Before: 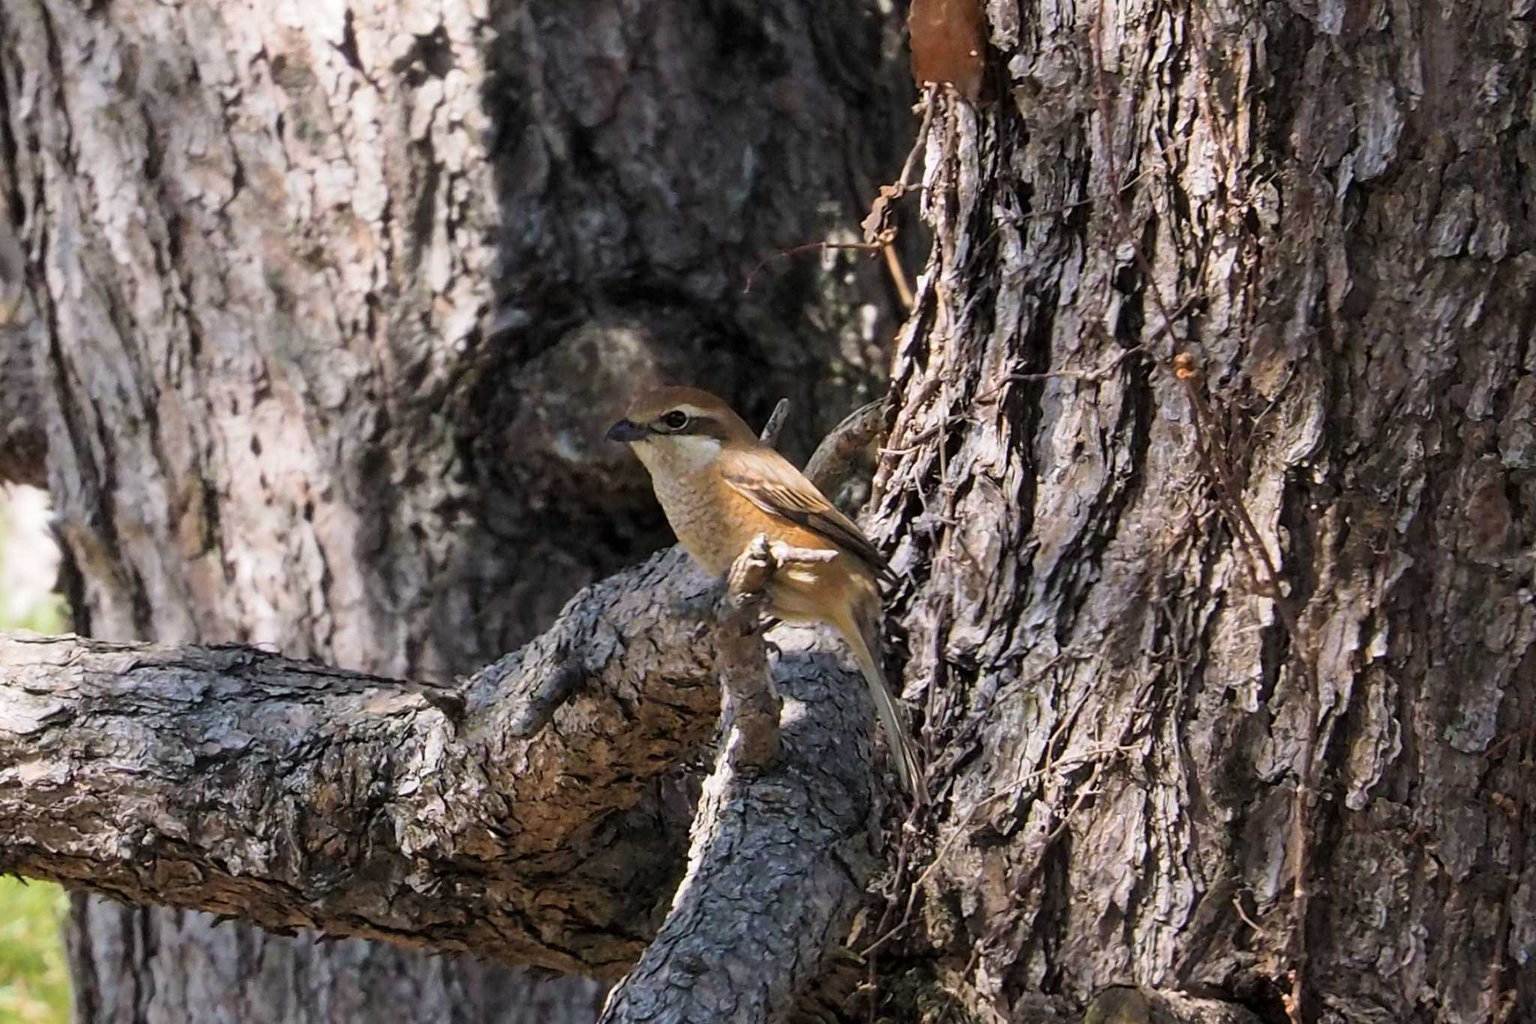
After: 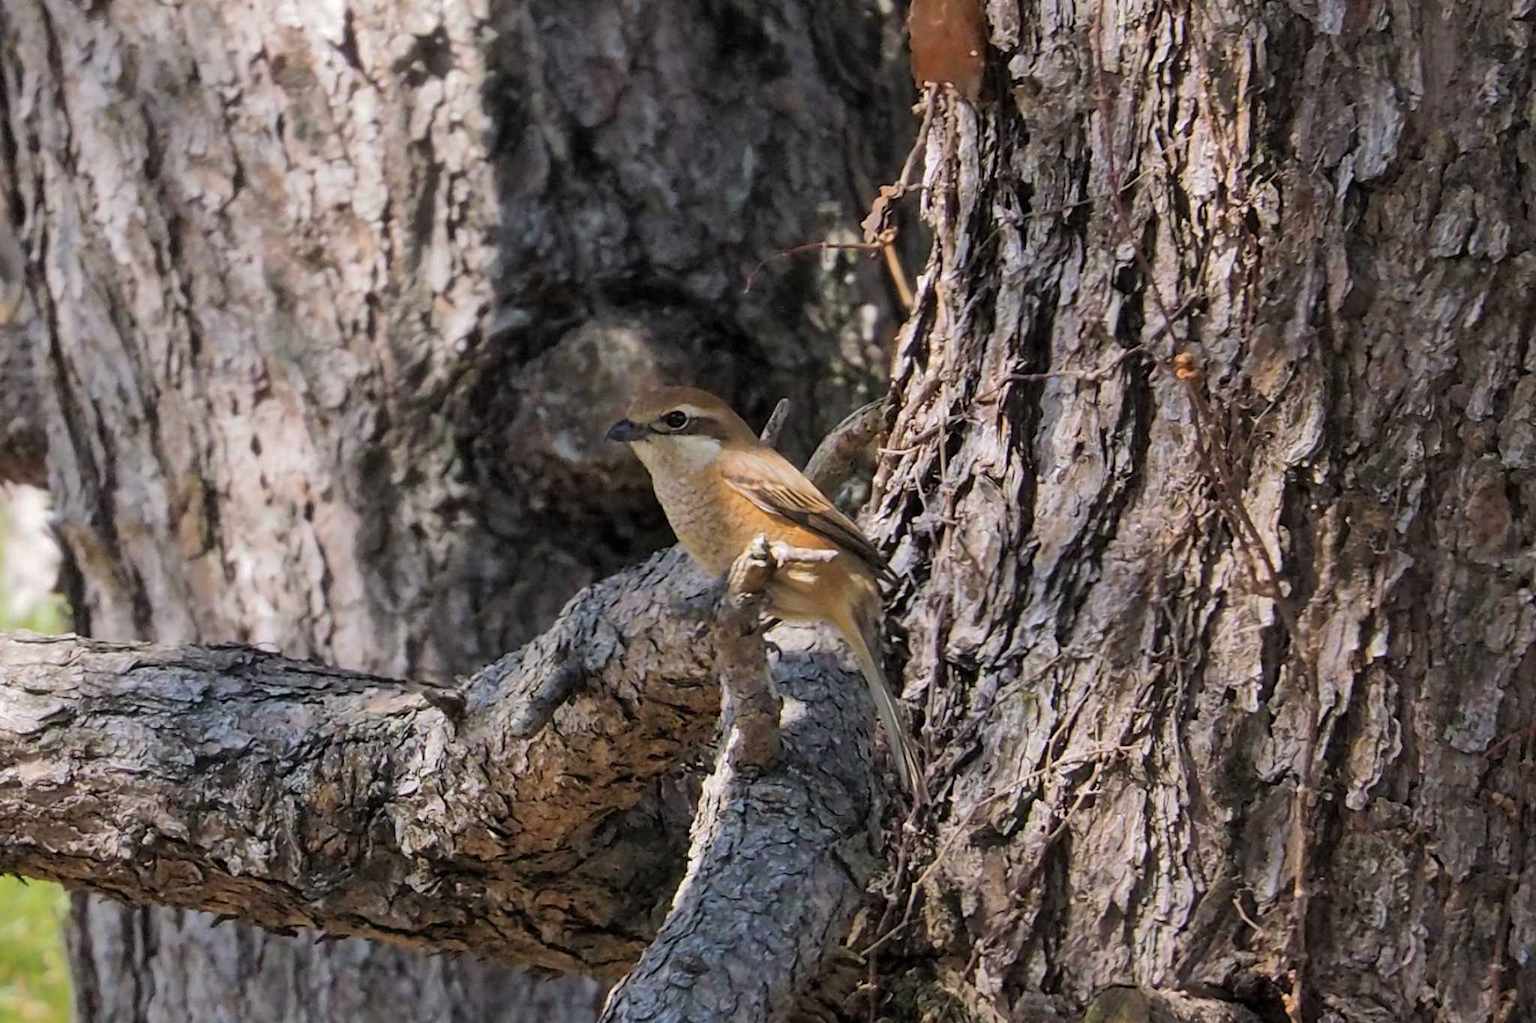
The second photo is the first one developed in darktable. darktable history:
shadows and highlights: shadows 39.39, highlights -59.85
